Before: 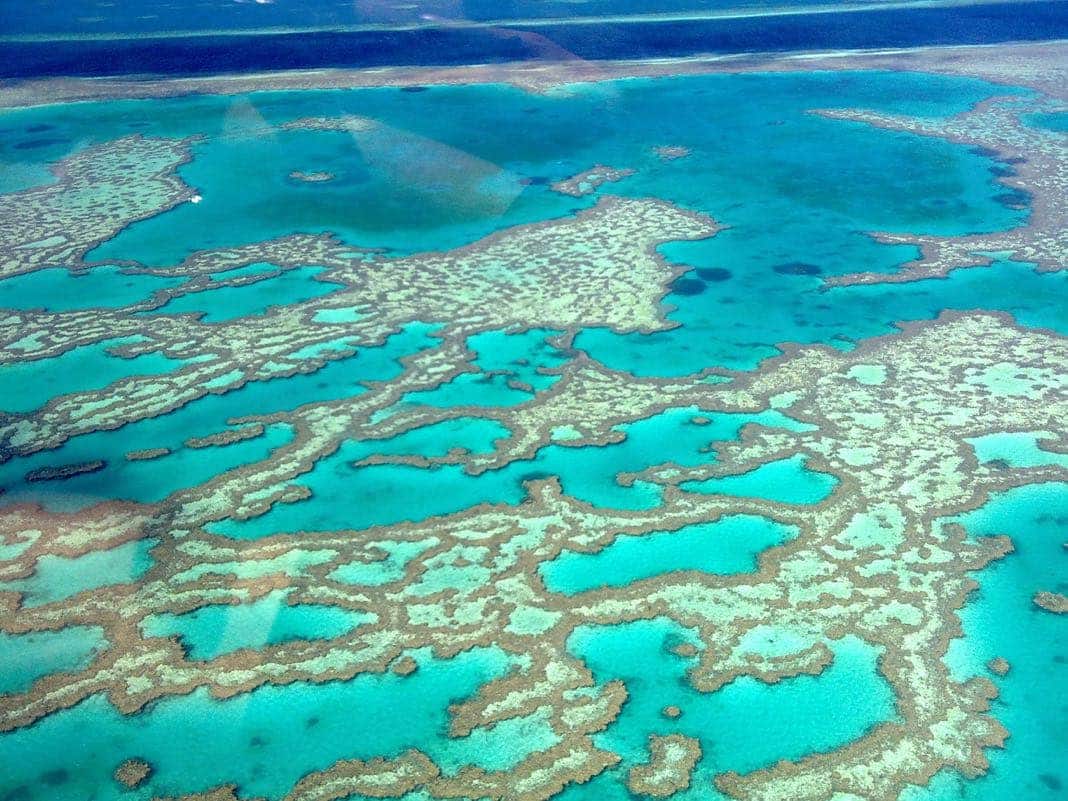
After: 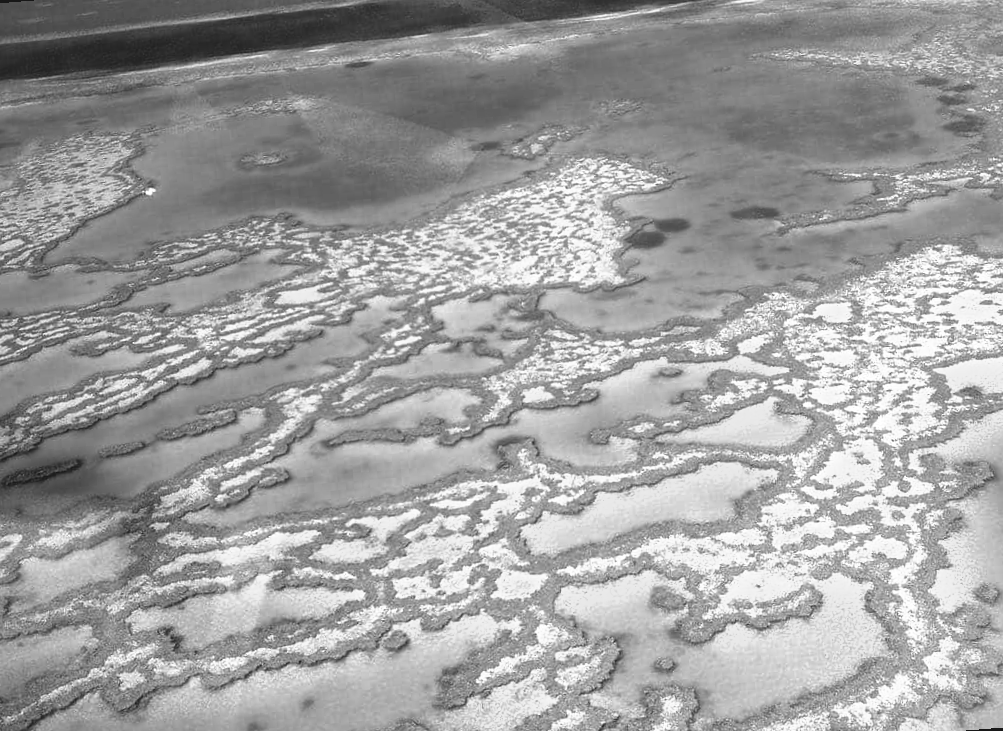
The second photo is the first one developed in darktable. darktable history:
monochrome: a 32, b 64, size 2.3, highlights 1
color balance: lift [1.016, 0.983, 1, 1.017], gamma [0.958, 1, 1, 1], gain [0.981, 1.007, 0.993, 1.002], input saturation 118.26%, contrast 13.43%, contrast fulcrum 21.62%, output saturation 82.76%
rotate and perspective: rotation -4.57°, crop left 0.054, crop right 0.944, crop top 0.087, crop bottom 0.914
velvia: on, module defaults
